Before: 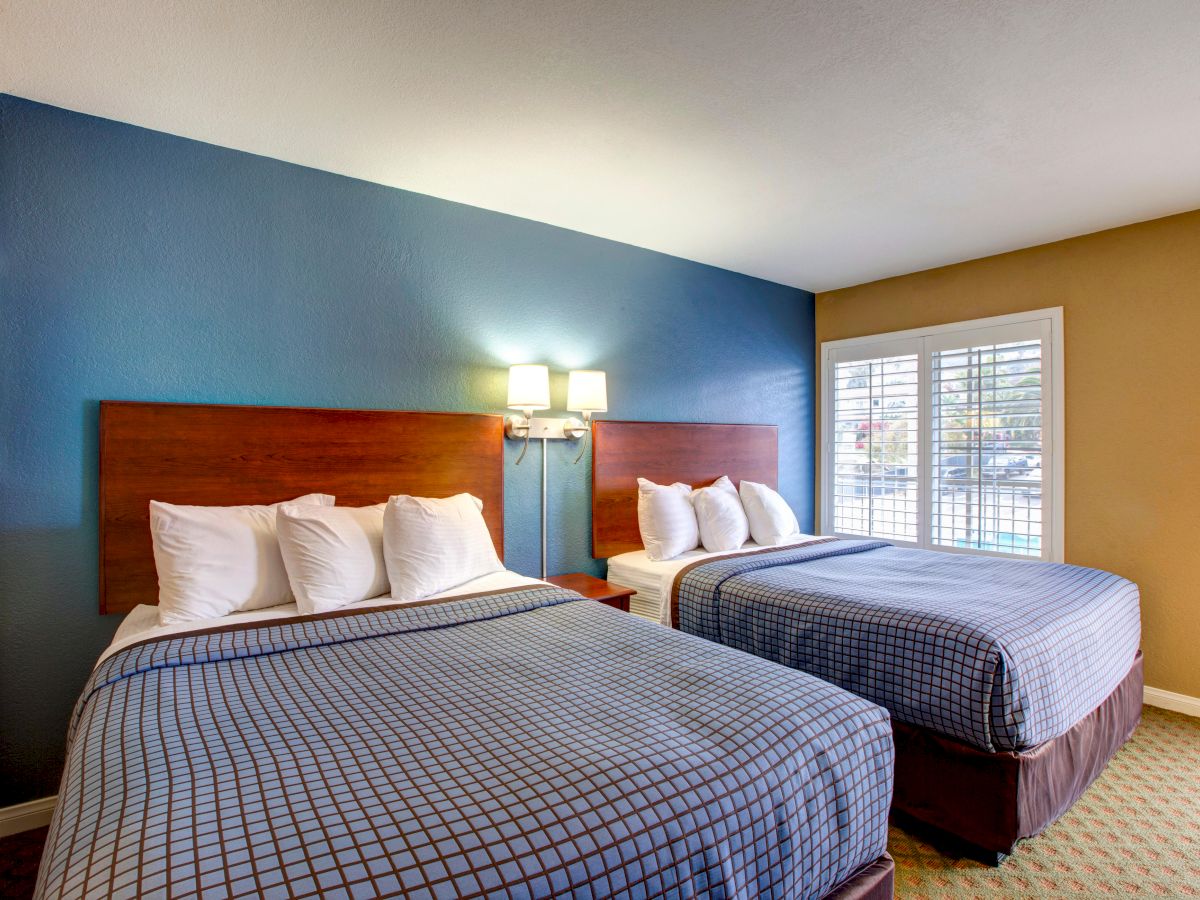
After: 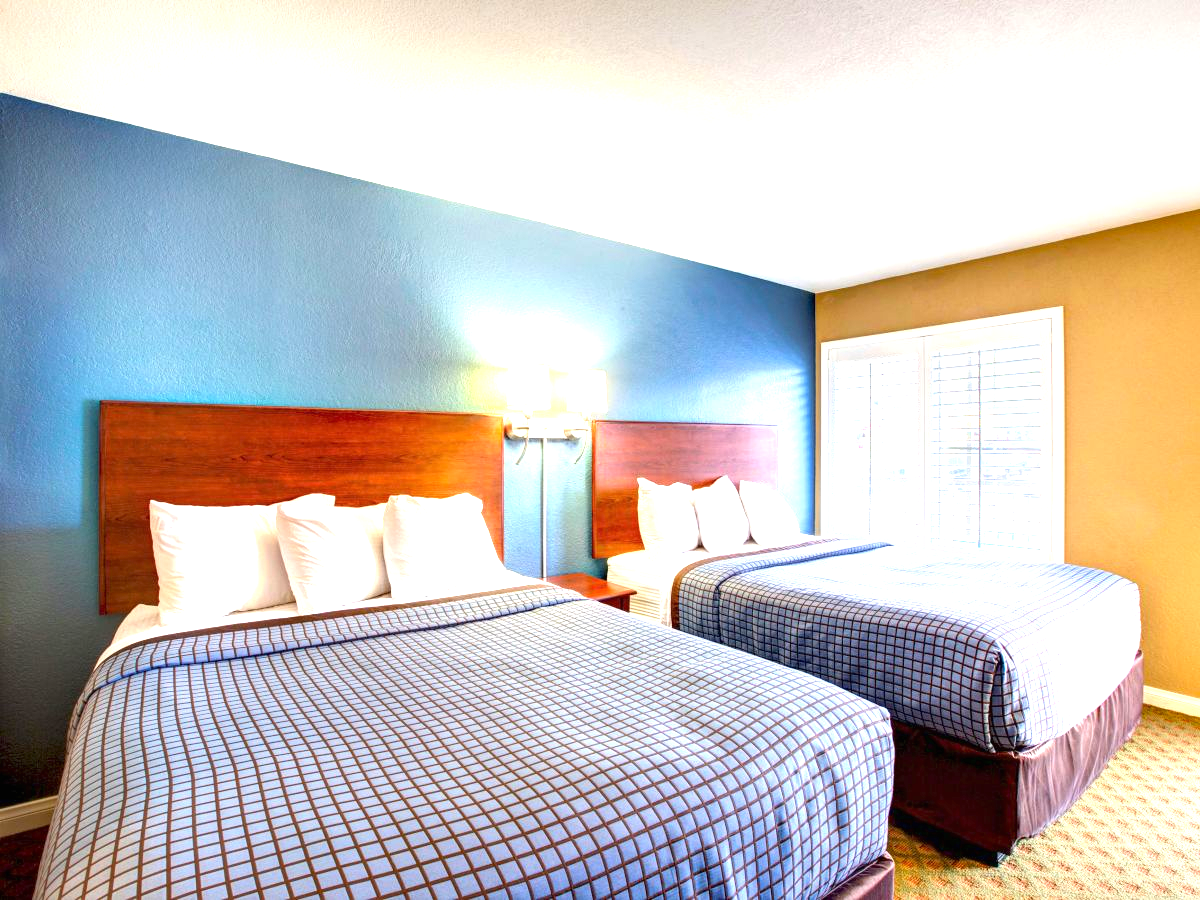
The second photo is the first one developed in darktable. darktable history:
vignetting: brightness -0.233, saturation 0.141
exposure: black level correction 0, exposure 1.45 EV, compensate exposure bias true, compensate highlight preservation false
